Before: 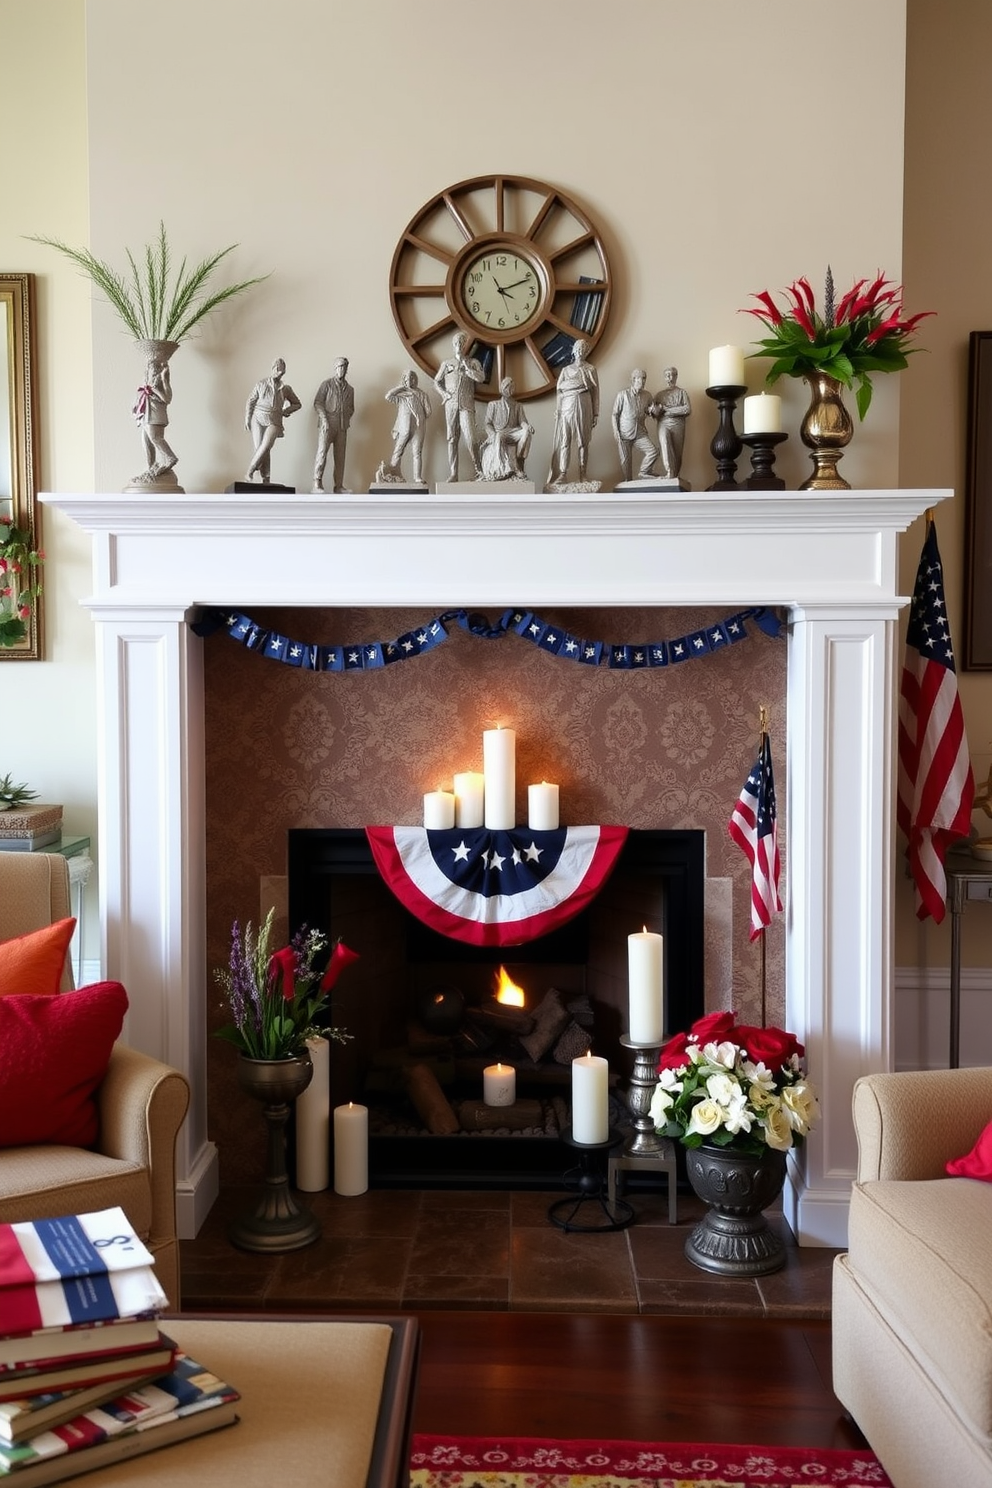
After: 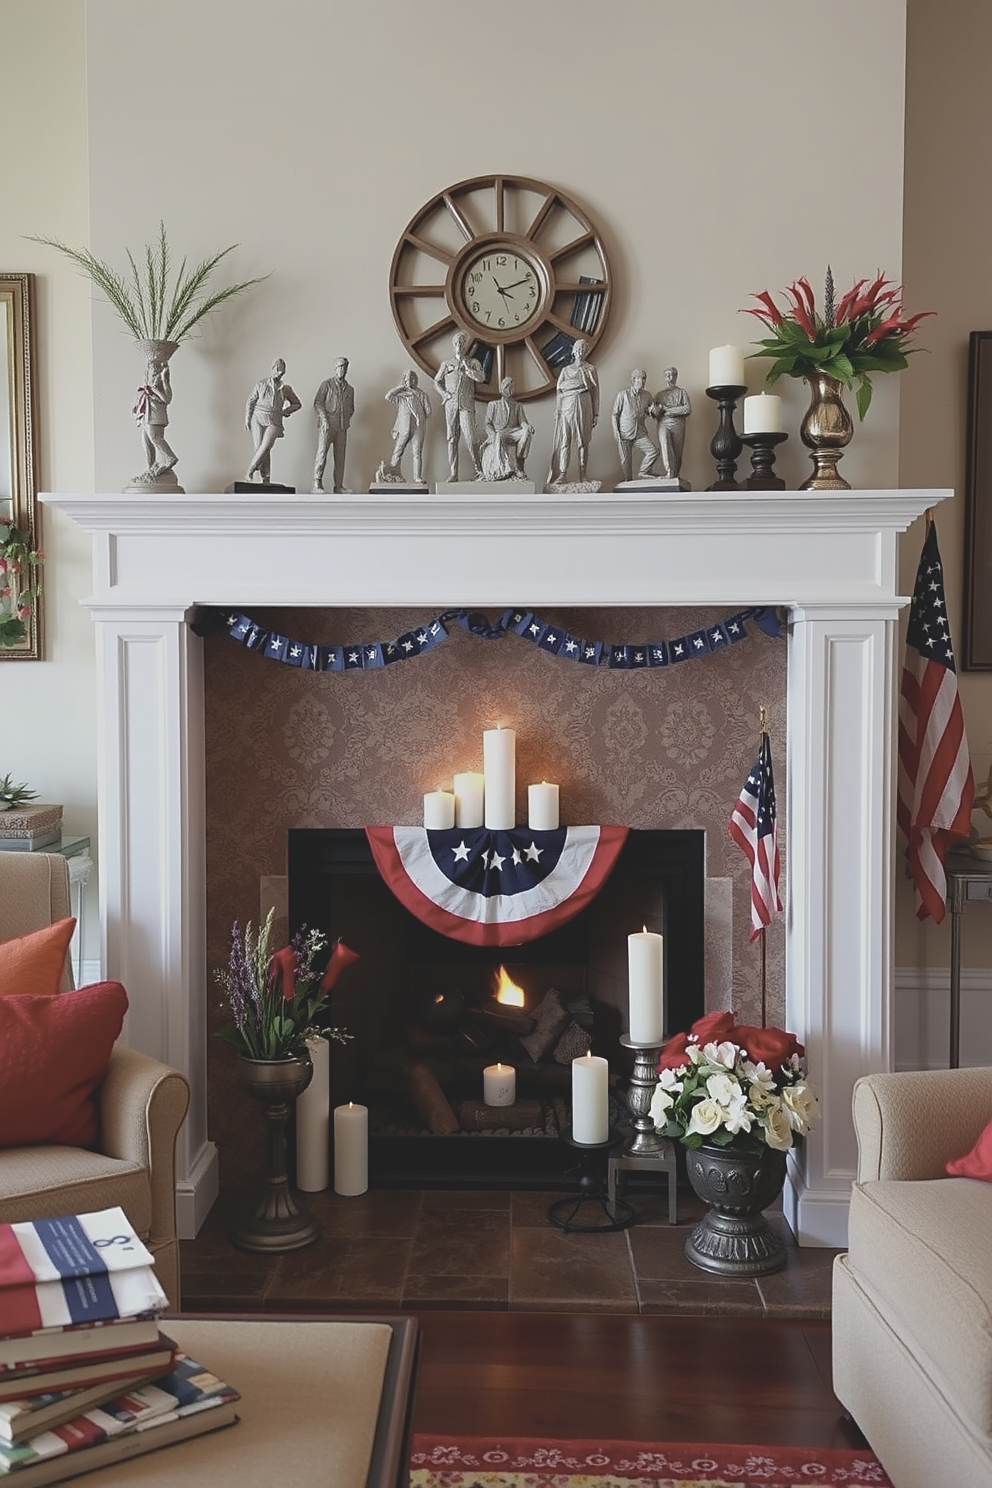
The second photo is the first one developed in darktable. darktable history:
contrast brightness saturation: contrast -0.25, saturation -0.425
sharpen: on, module defaults
